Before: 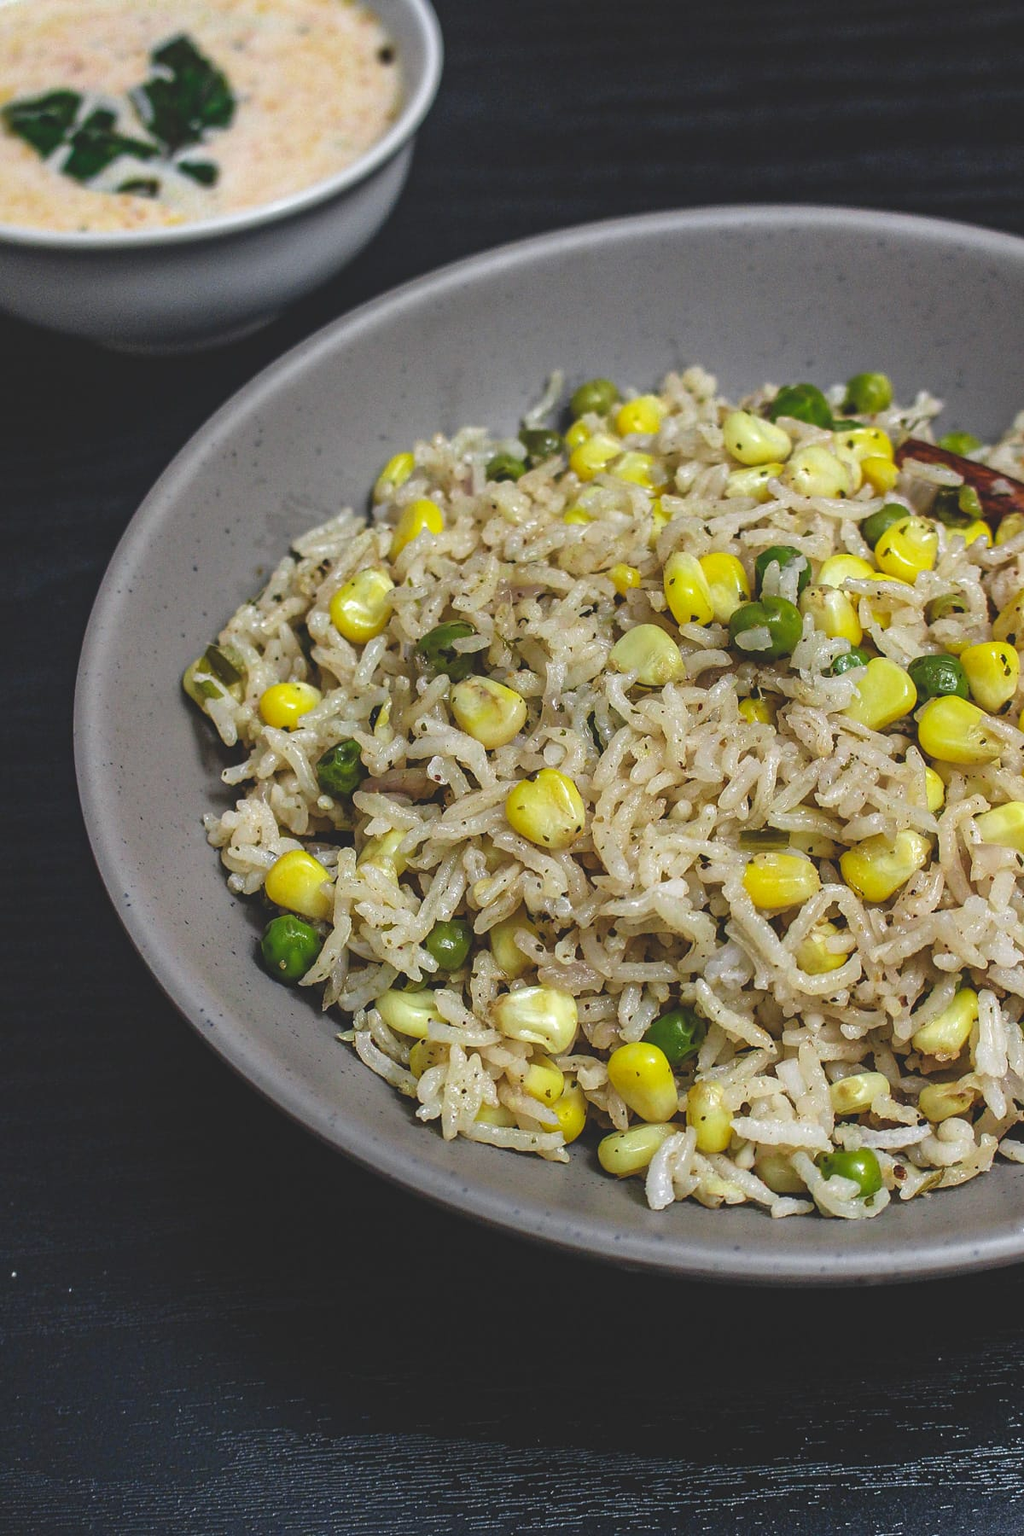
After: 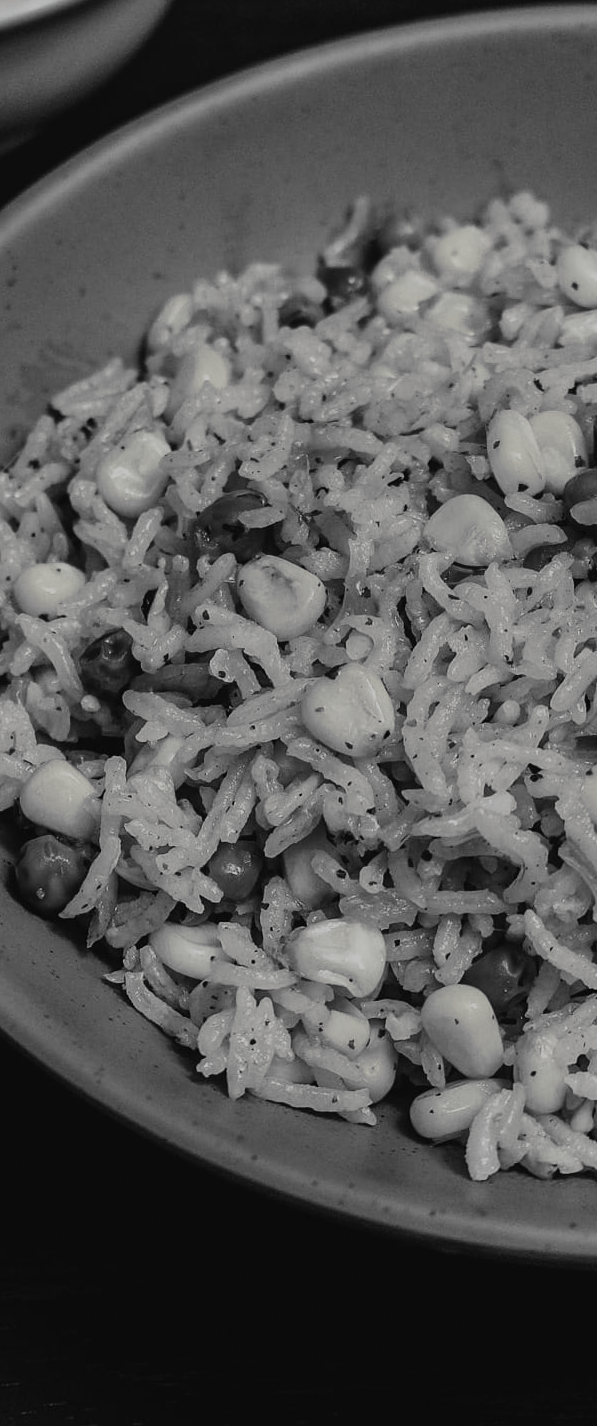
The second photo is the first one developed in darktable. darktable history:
base curve: curves: ch0 [(0, 0) (0.007, 0.004) (0.027, 0.03) (0.046, 0.07) (0.207, 0.54) (0.442, 0.872) (0.673, 0.972) (1, 1)], preserve colors none
color balance rgb: perceptual saturation grading › global saturation -28.688%, perceptual saturation grading › highlights -20.103%, perceptual saturation grading › mid-tones -23.288%, perceptual saturation grading › shadows -24.927%, perceptual brilliance grading › global brilliance -47.829%
crop and rotate: angle 0.021°, left 24.282%, top 13.177%, right 25.872%, bottom 7.518%
